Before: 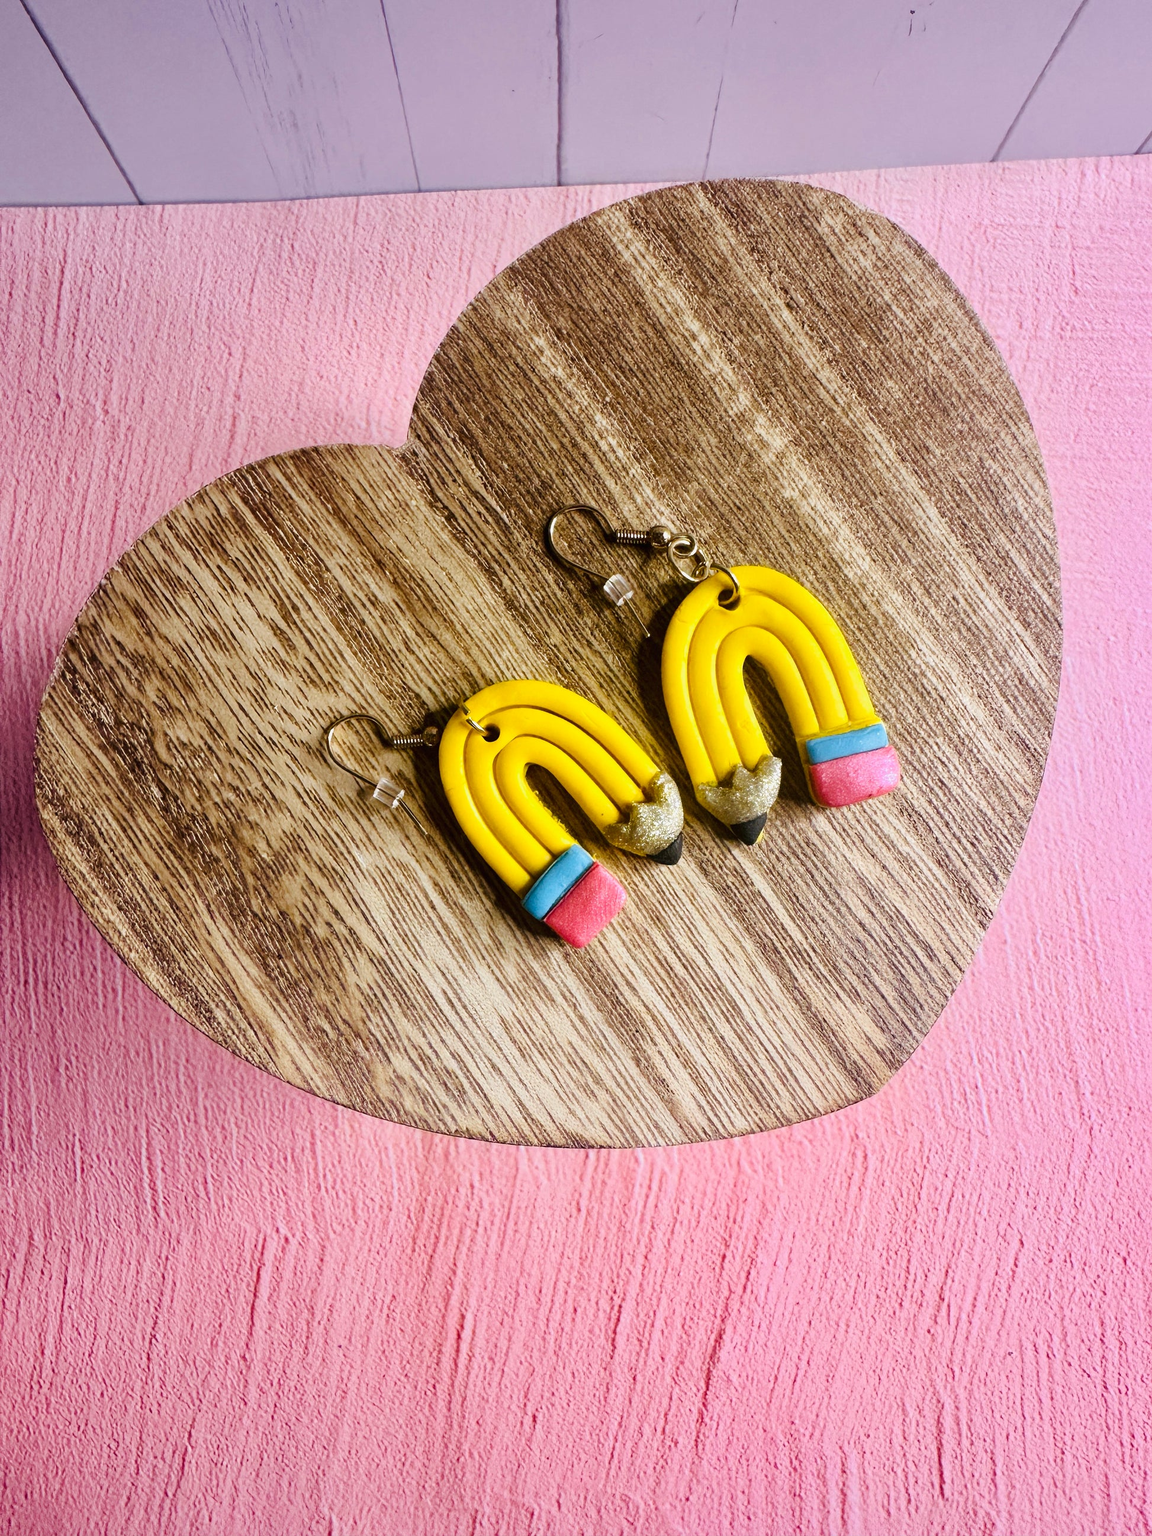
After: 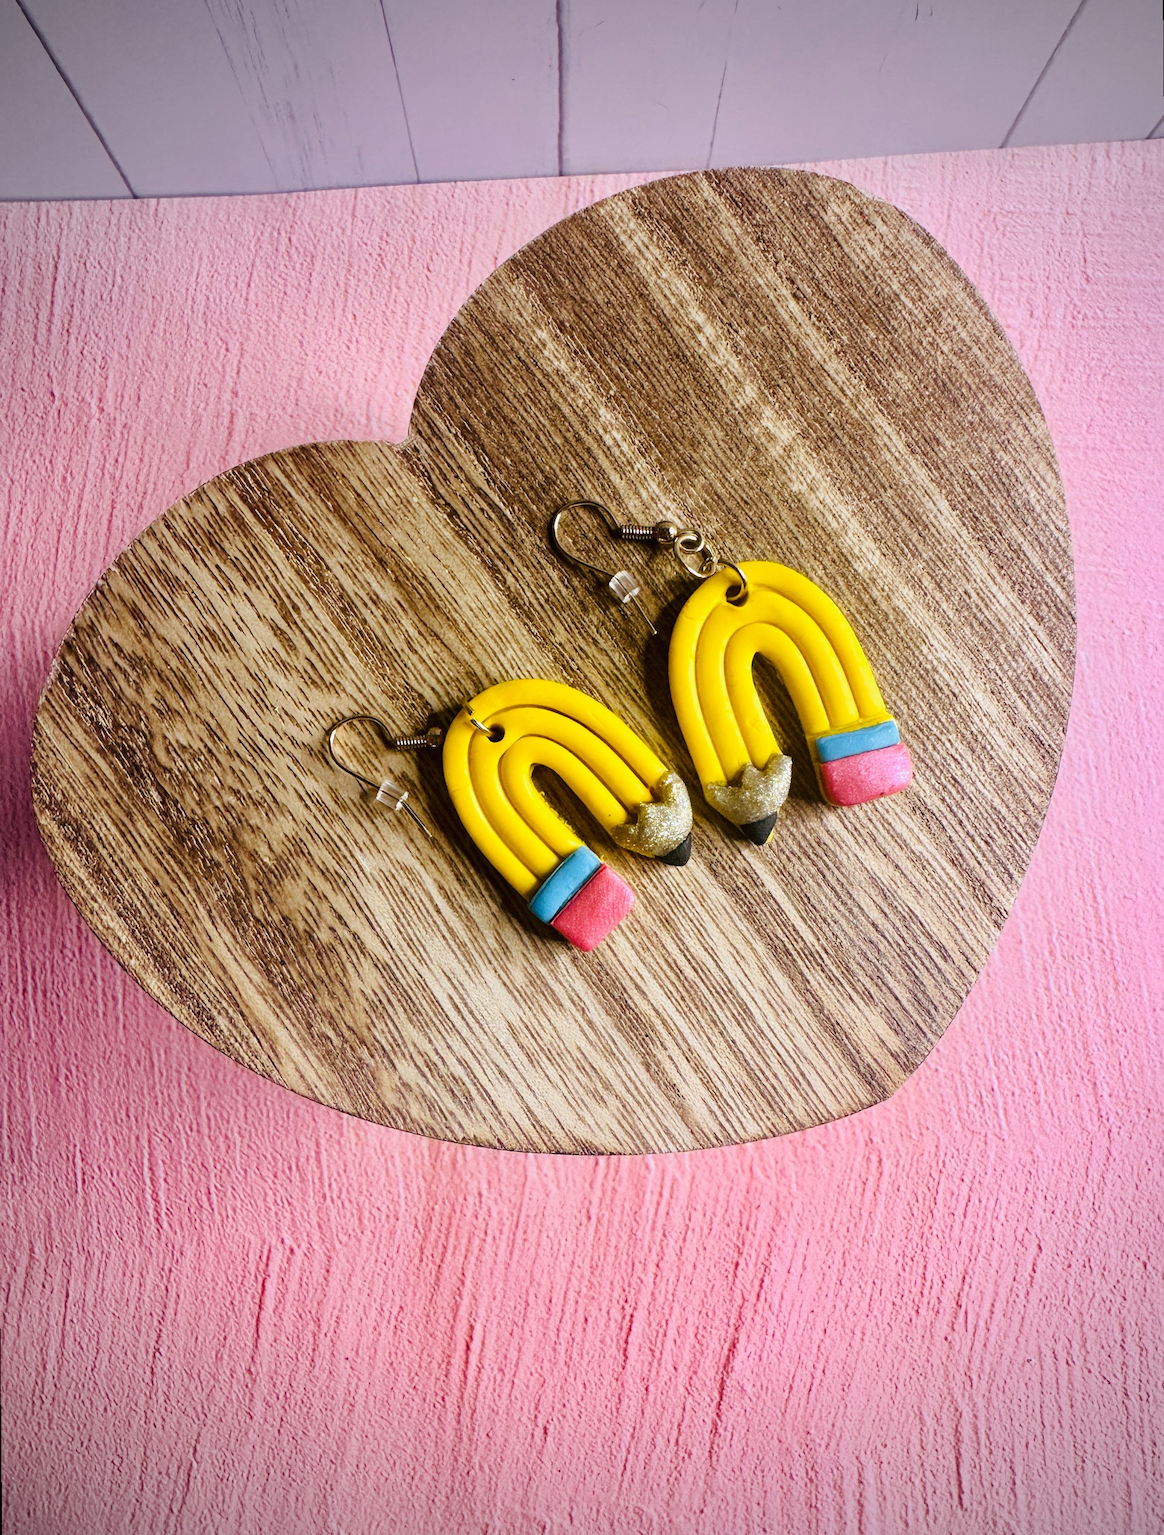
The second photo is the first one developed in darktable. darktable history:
vignetting: on, module defaults
exposure: compensate exposure bias true, compensate highlight preservation false
rotate and perspective: rotation -0.45°, automatic cropping original format, crop left 0.008, crop right 0.992, crop top 0.012, crop bottom 0.988
